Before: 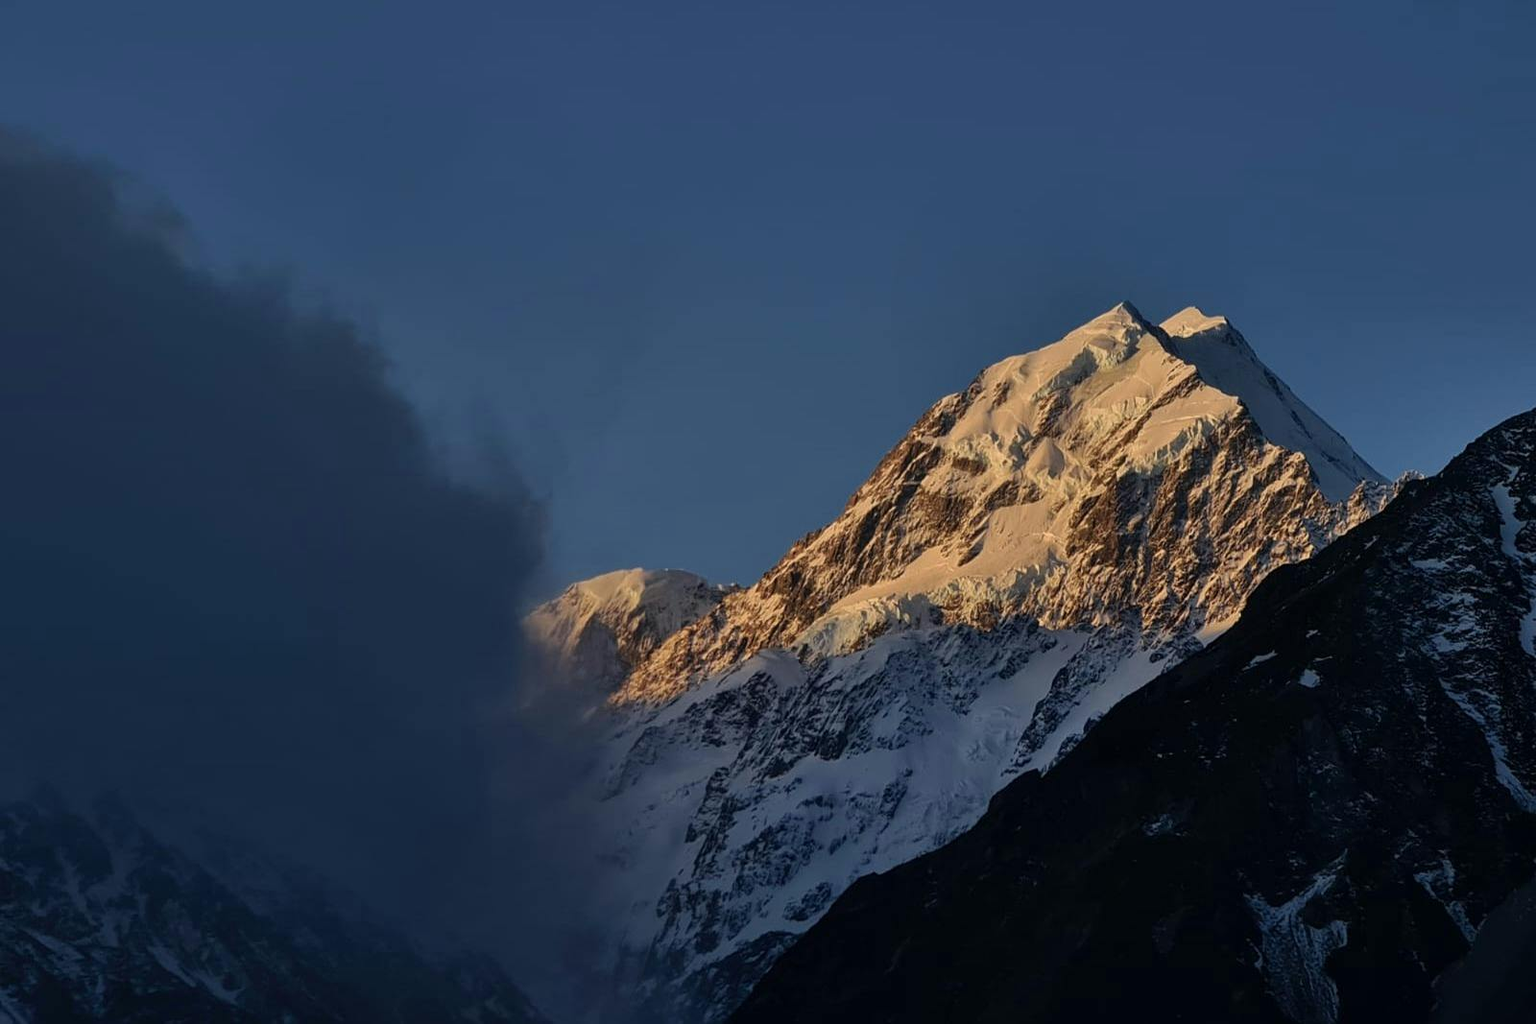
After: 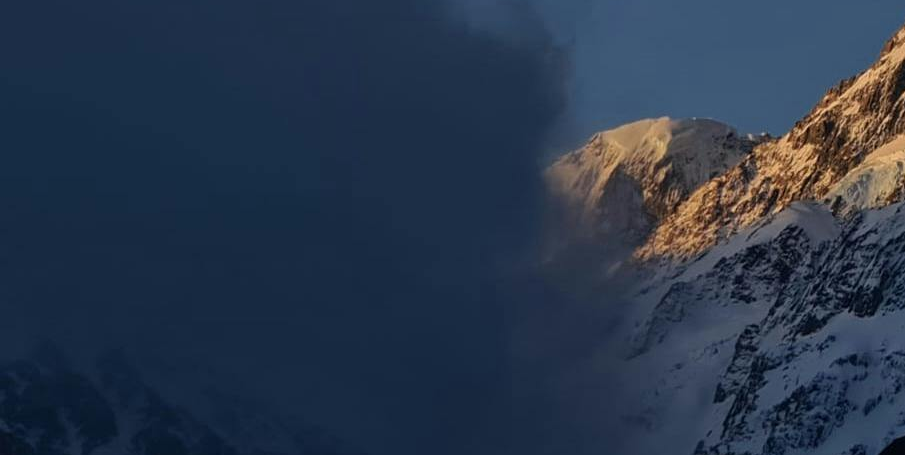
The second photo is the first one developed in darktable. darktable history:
crop: top 44.568%, right 43.42%, bottom 12.696%
exposure: compensate exposure bias true, compensate highlight preservation false
